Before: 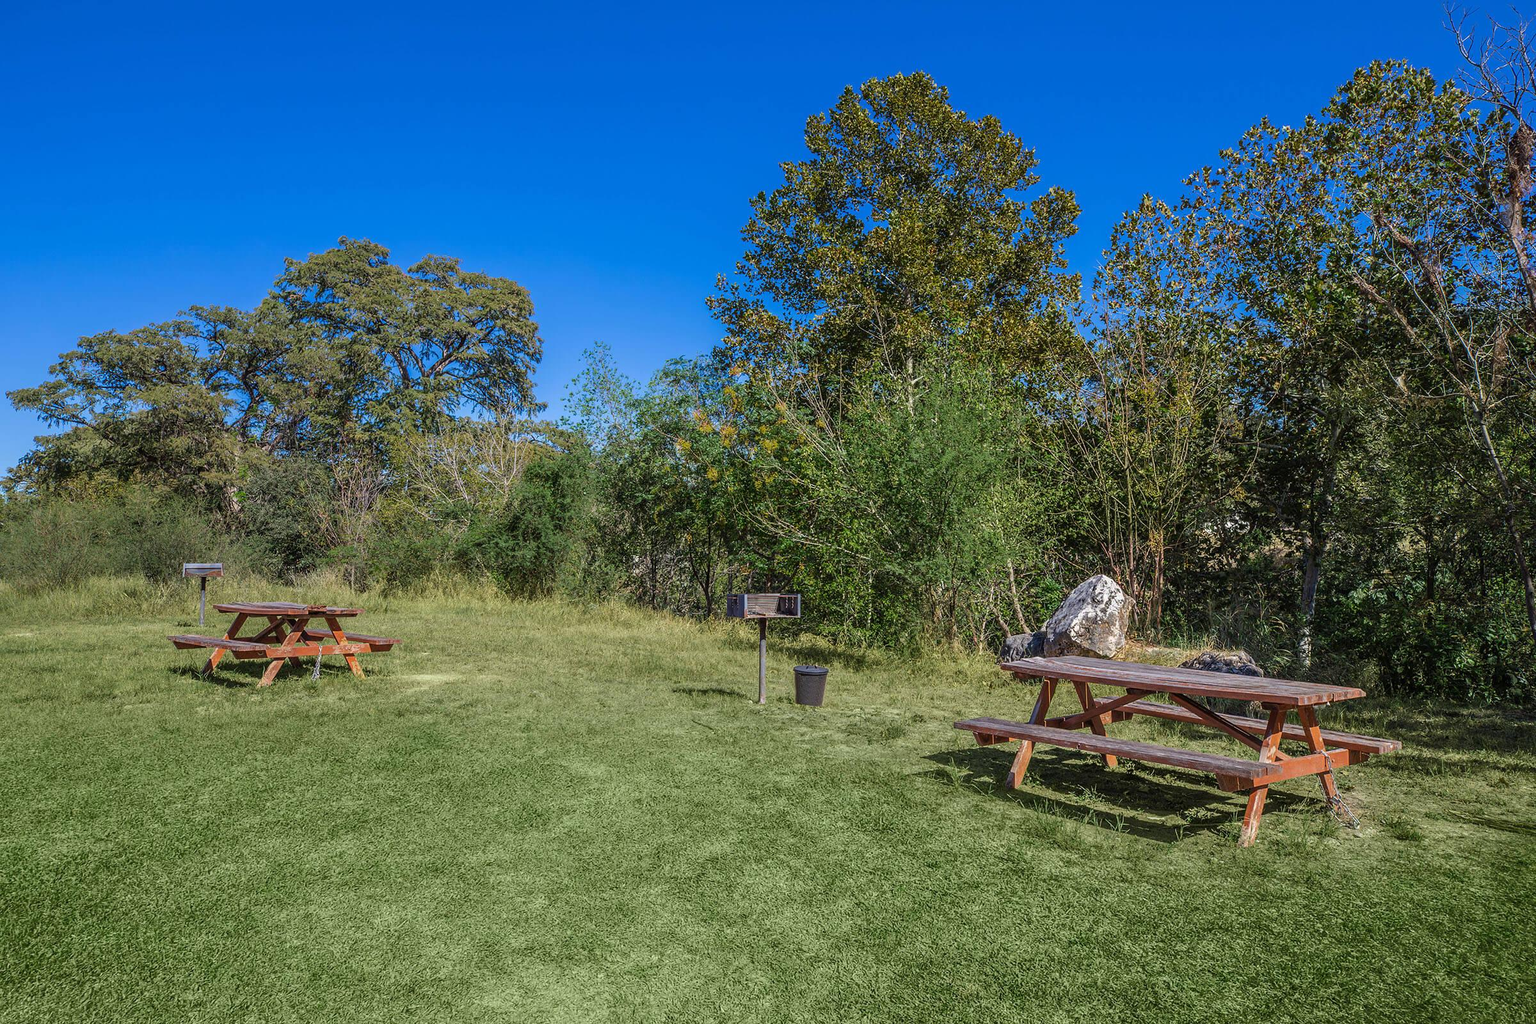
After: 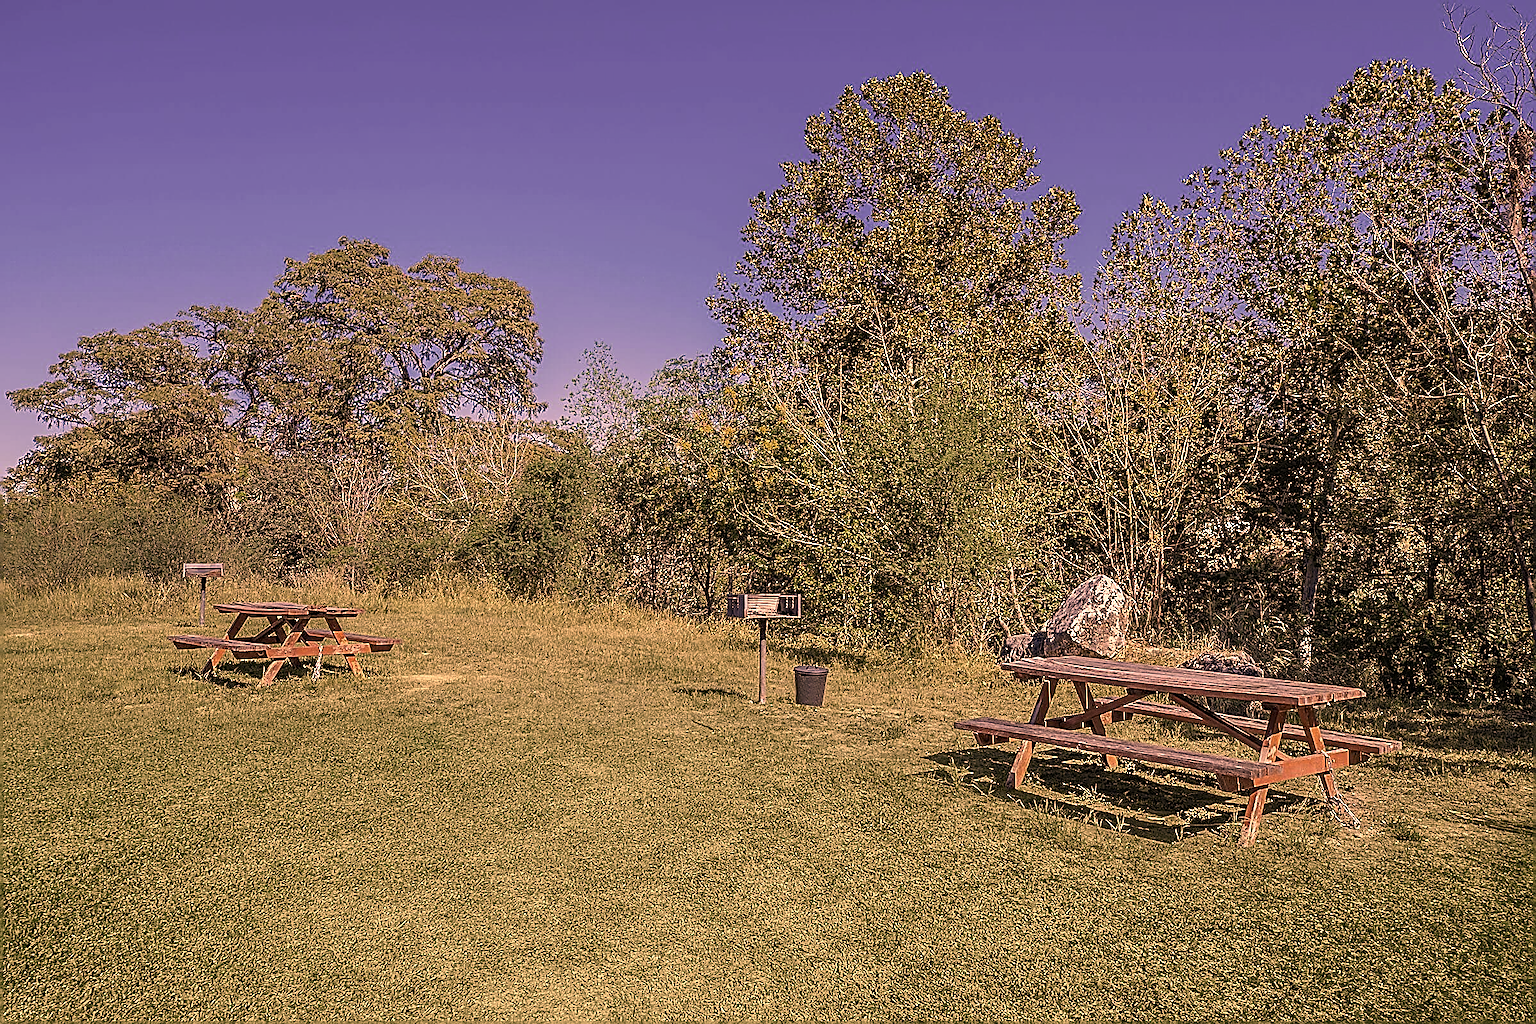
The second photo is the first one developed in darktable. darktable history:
color correction: highlights a* 40, highlights b* 40, saturation 0.69
sharpen: amount 2
